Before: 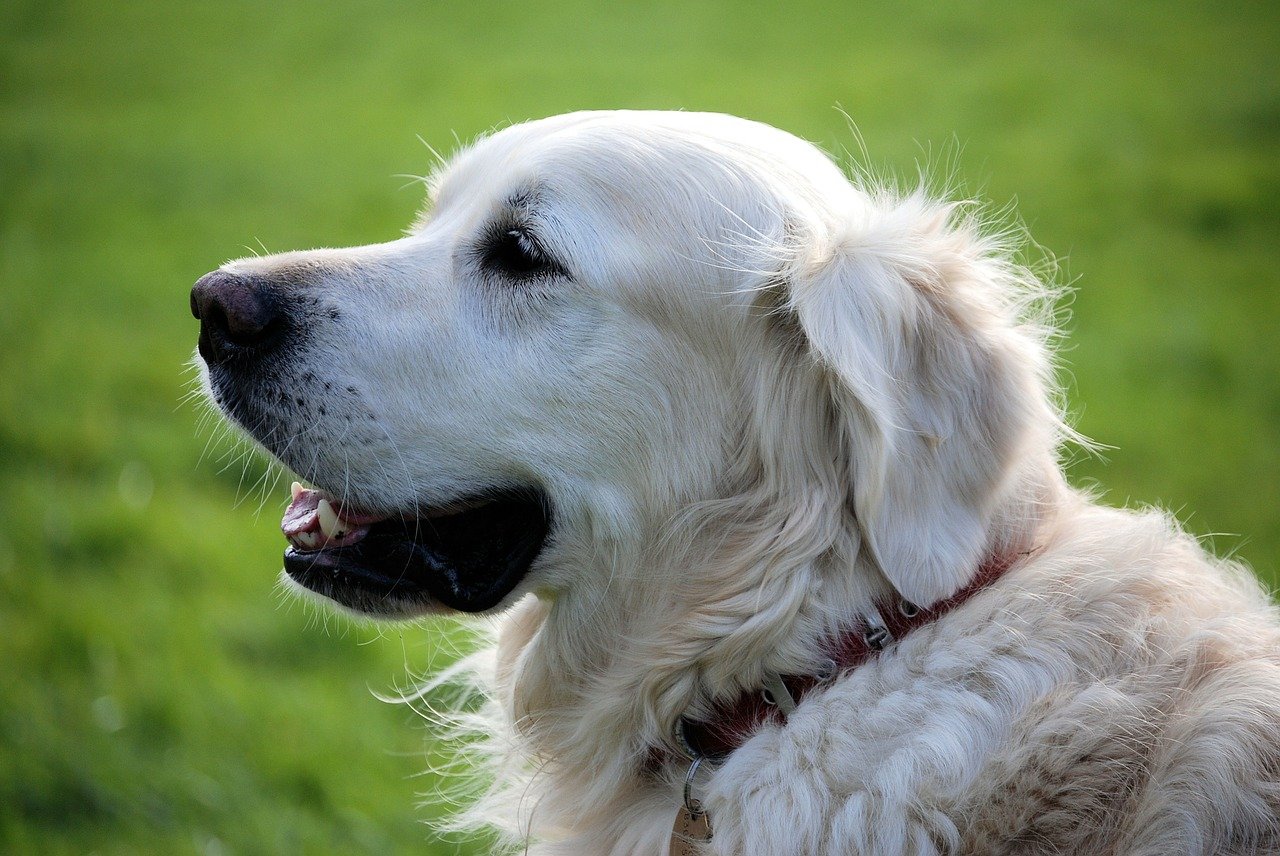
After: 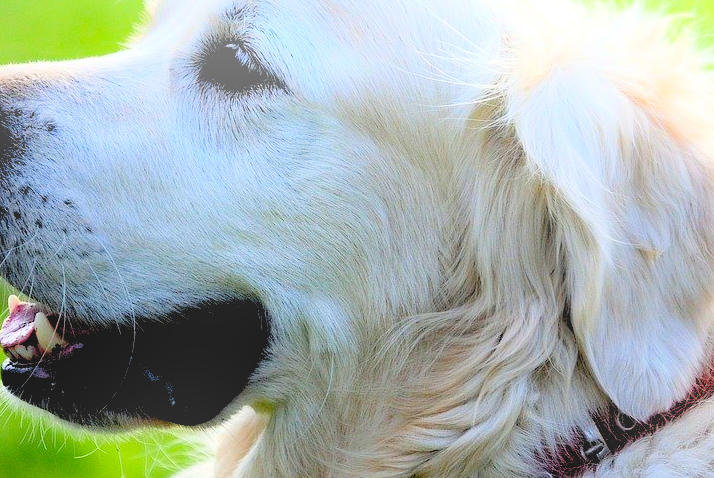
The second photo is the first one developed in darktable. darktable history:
exposure: compensate highlight preservation false
contrast brightness saturation: contrast 0.18, saturation 0.3
haze removal: compatibility mode true, adaptive false
levels: levels [0.093, 0.434, 0.988]
bloom: on, module defaults
crop and rotate: left 22.13%, top 22.054%, right 22.026%, bottom 22.102%
base curve: curves: ch0 [(0, 0) (0.472, 0.455) (1, 1)], preserve colors none
